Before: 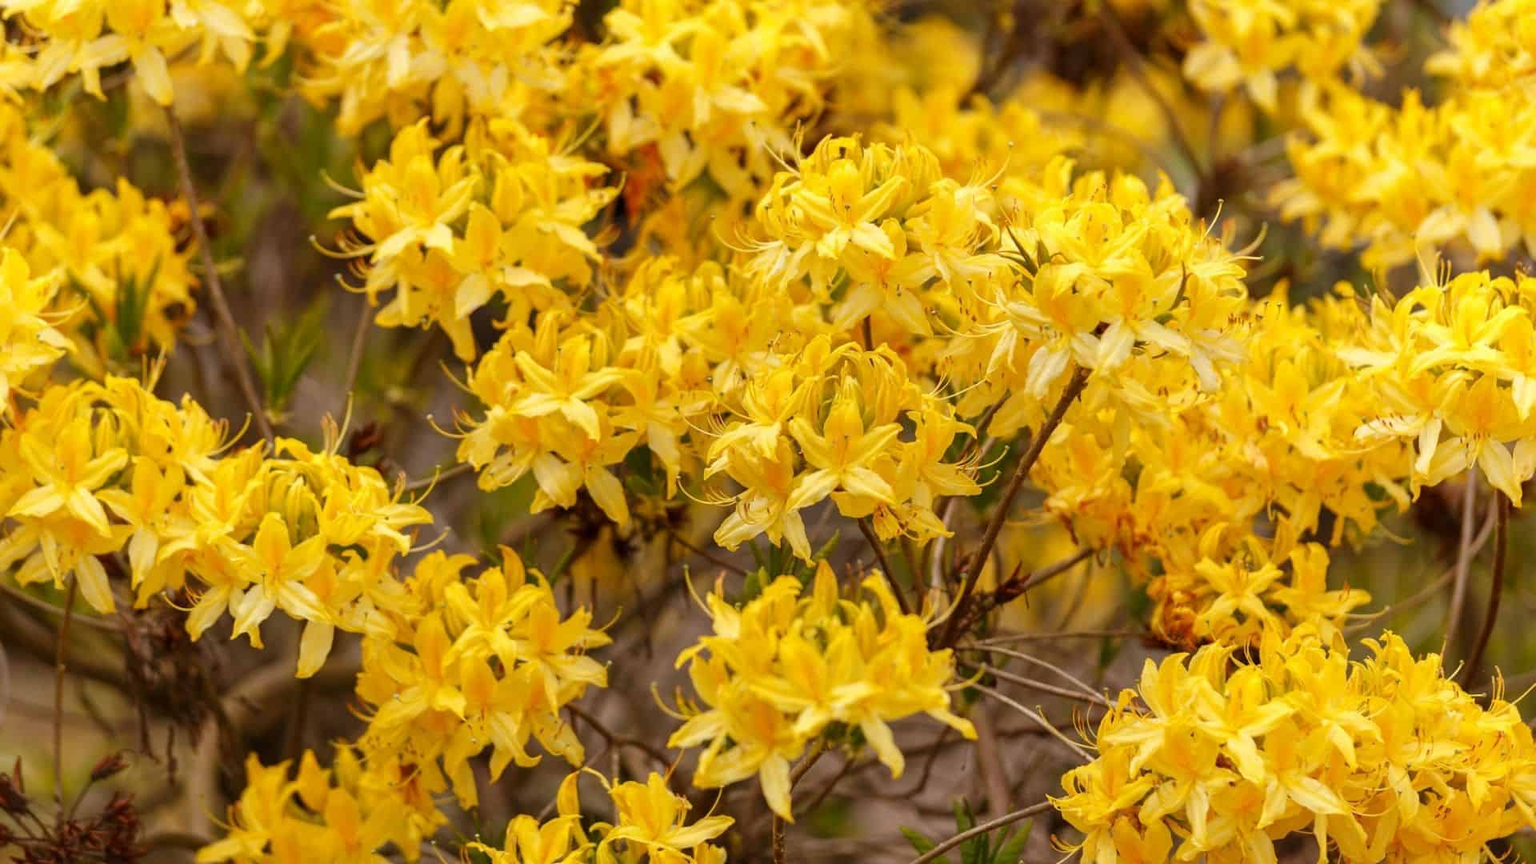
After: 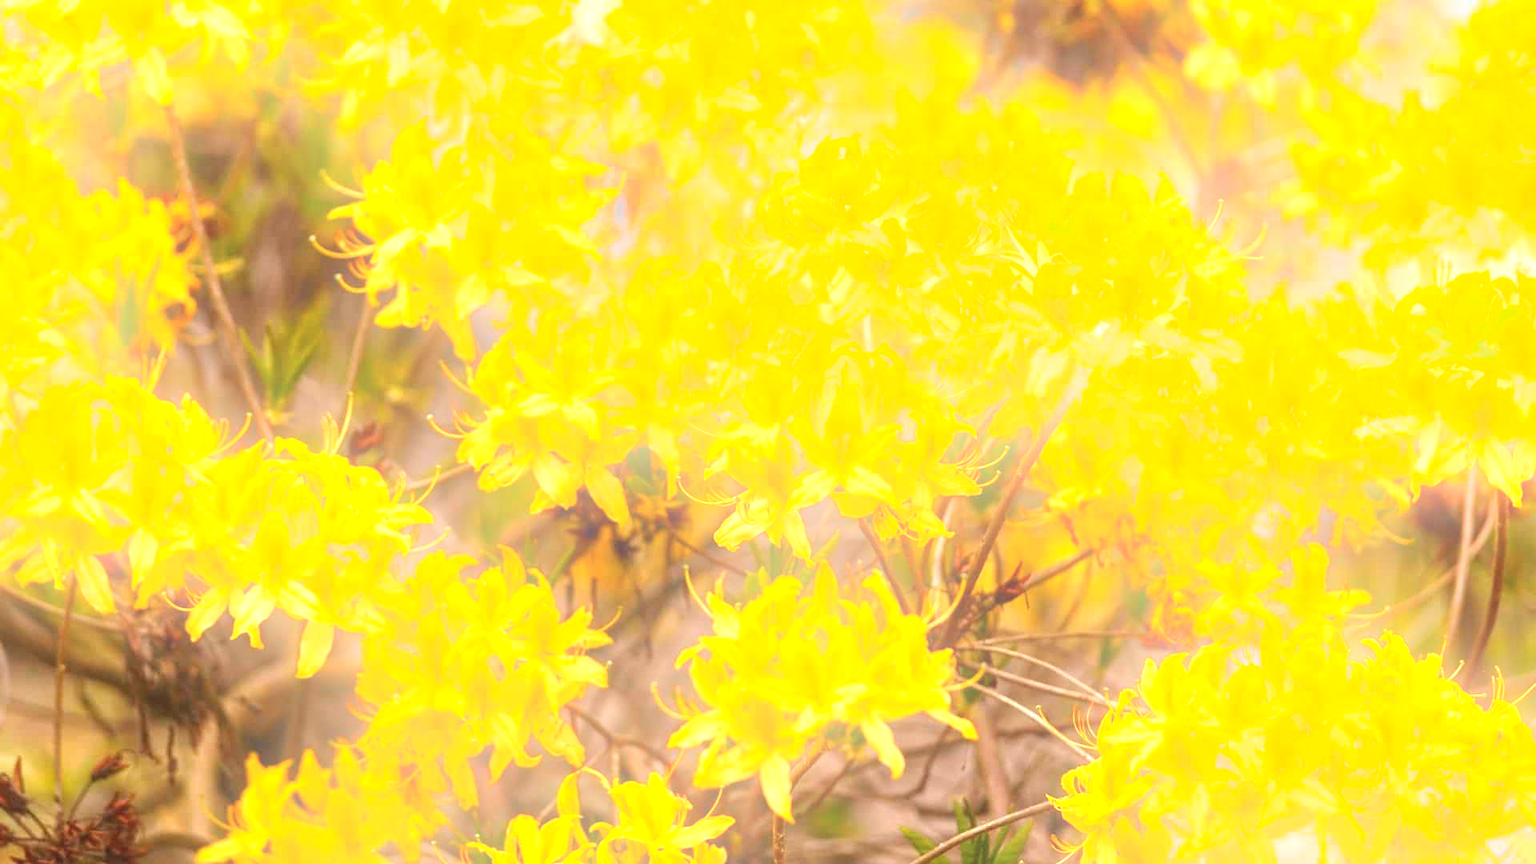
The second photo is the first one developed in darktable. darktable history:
exposure: black level correction 0, exposure 1.3 EV, compensate exposure bias true, compensate highlight preservation false
bloom: threshold 82.5%, strength 16.25%
